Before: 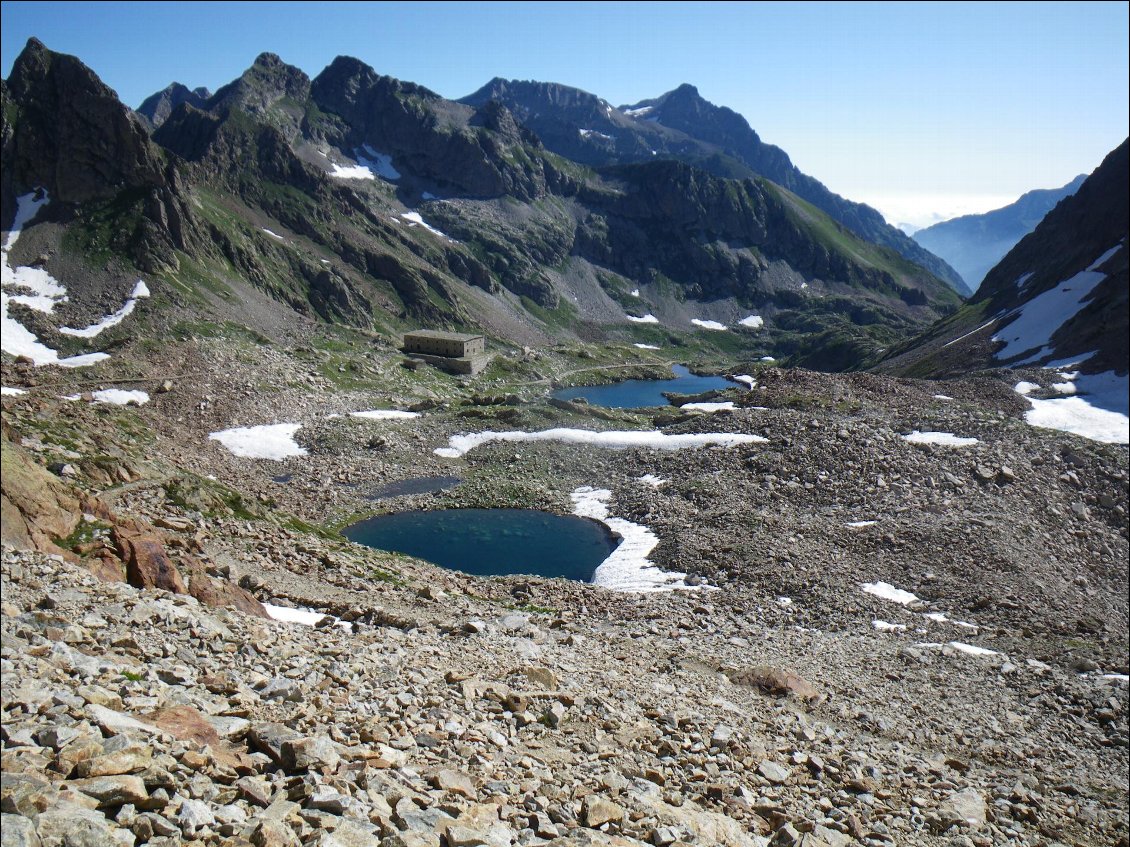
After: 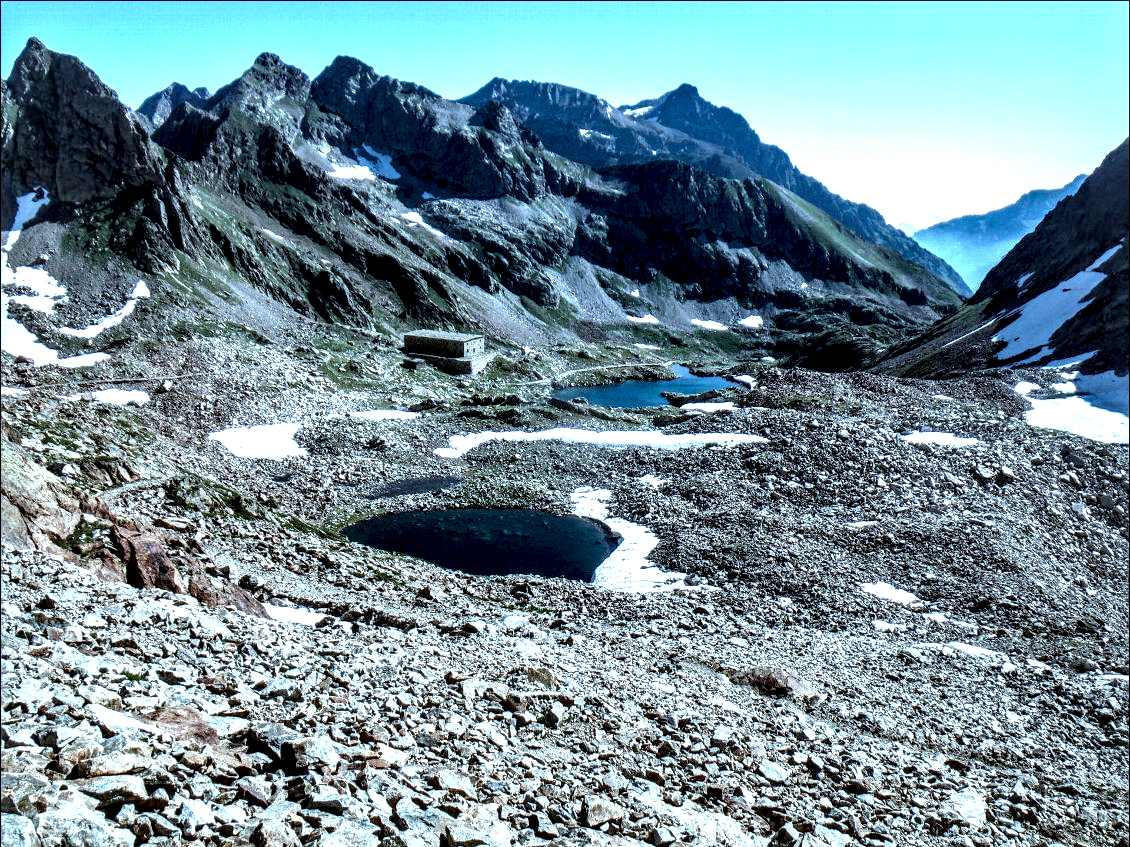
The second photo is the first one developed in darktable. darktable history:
local contrast: highlights 116%, shadows 45%, detail 291%
shadows and highlights: shadows 43.16, highlights 8.11
color correction: highlights a* -8.83, highlights b* -23.64
